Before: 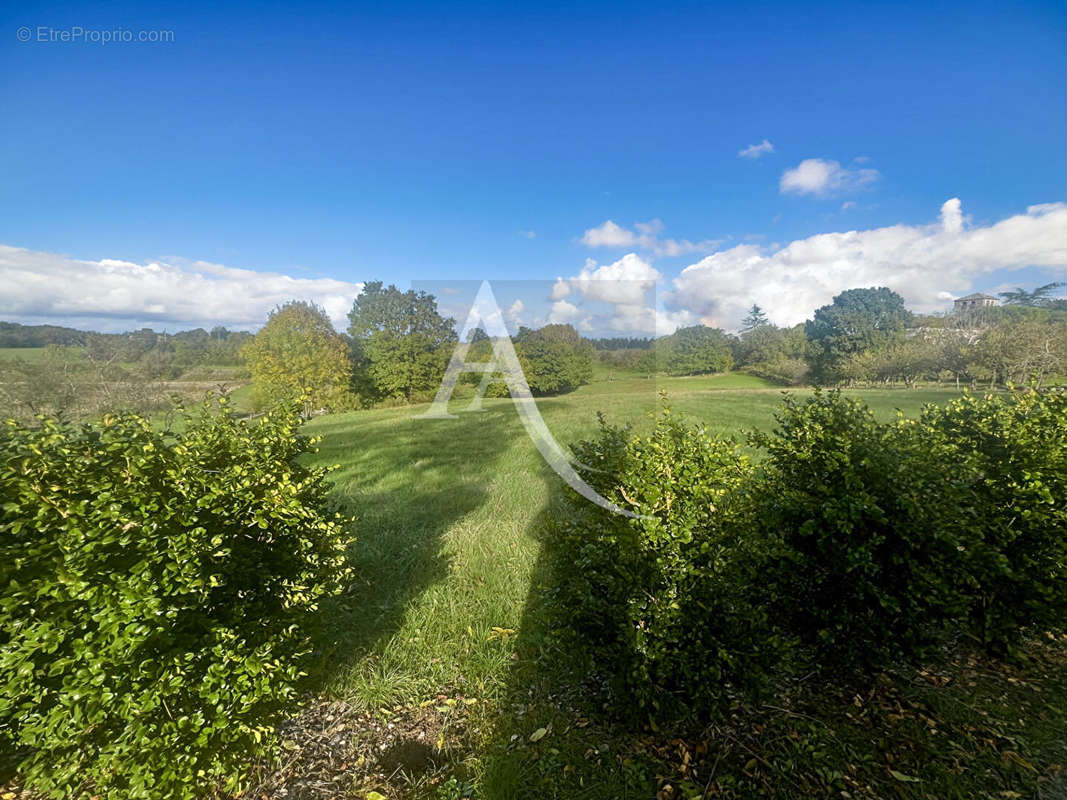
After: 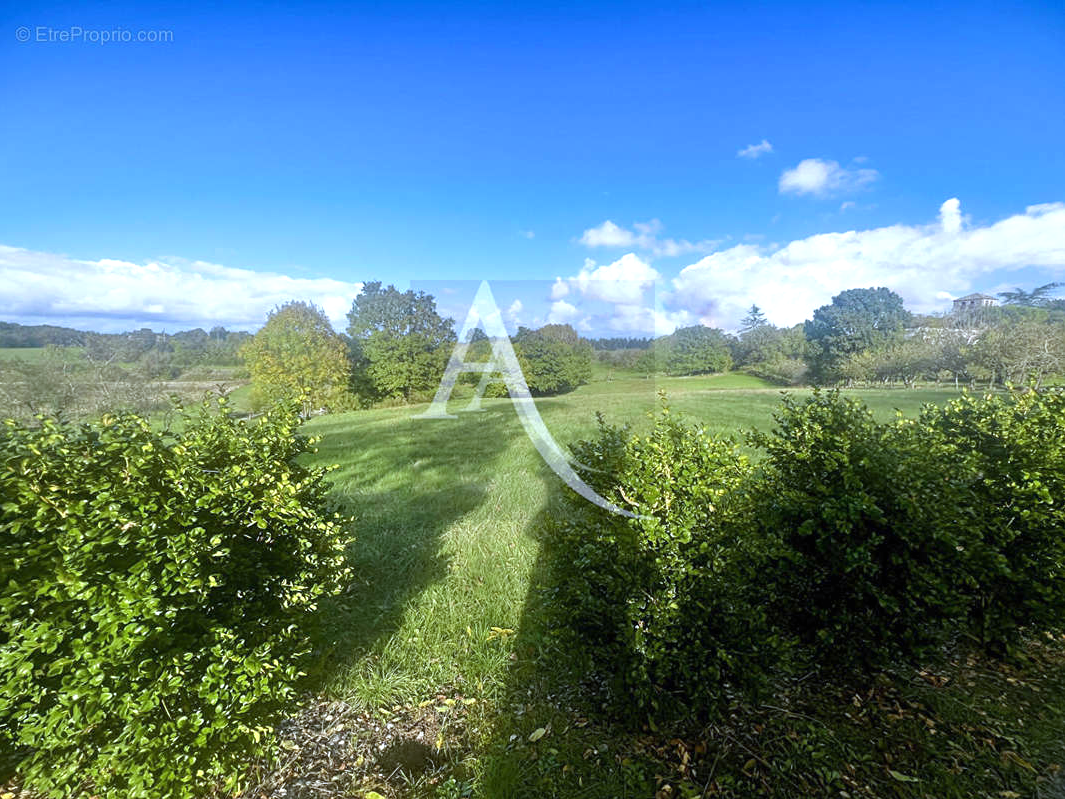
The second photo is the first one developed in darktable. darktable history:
exposure: black level correction 0, exposure 0.4 EV, compensate exposure bias true, compensate highlight preservation false
white balance: red 0.926, green 1.003, blue 1.133
crop and rotate: left 0.126%
